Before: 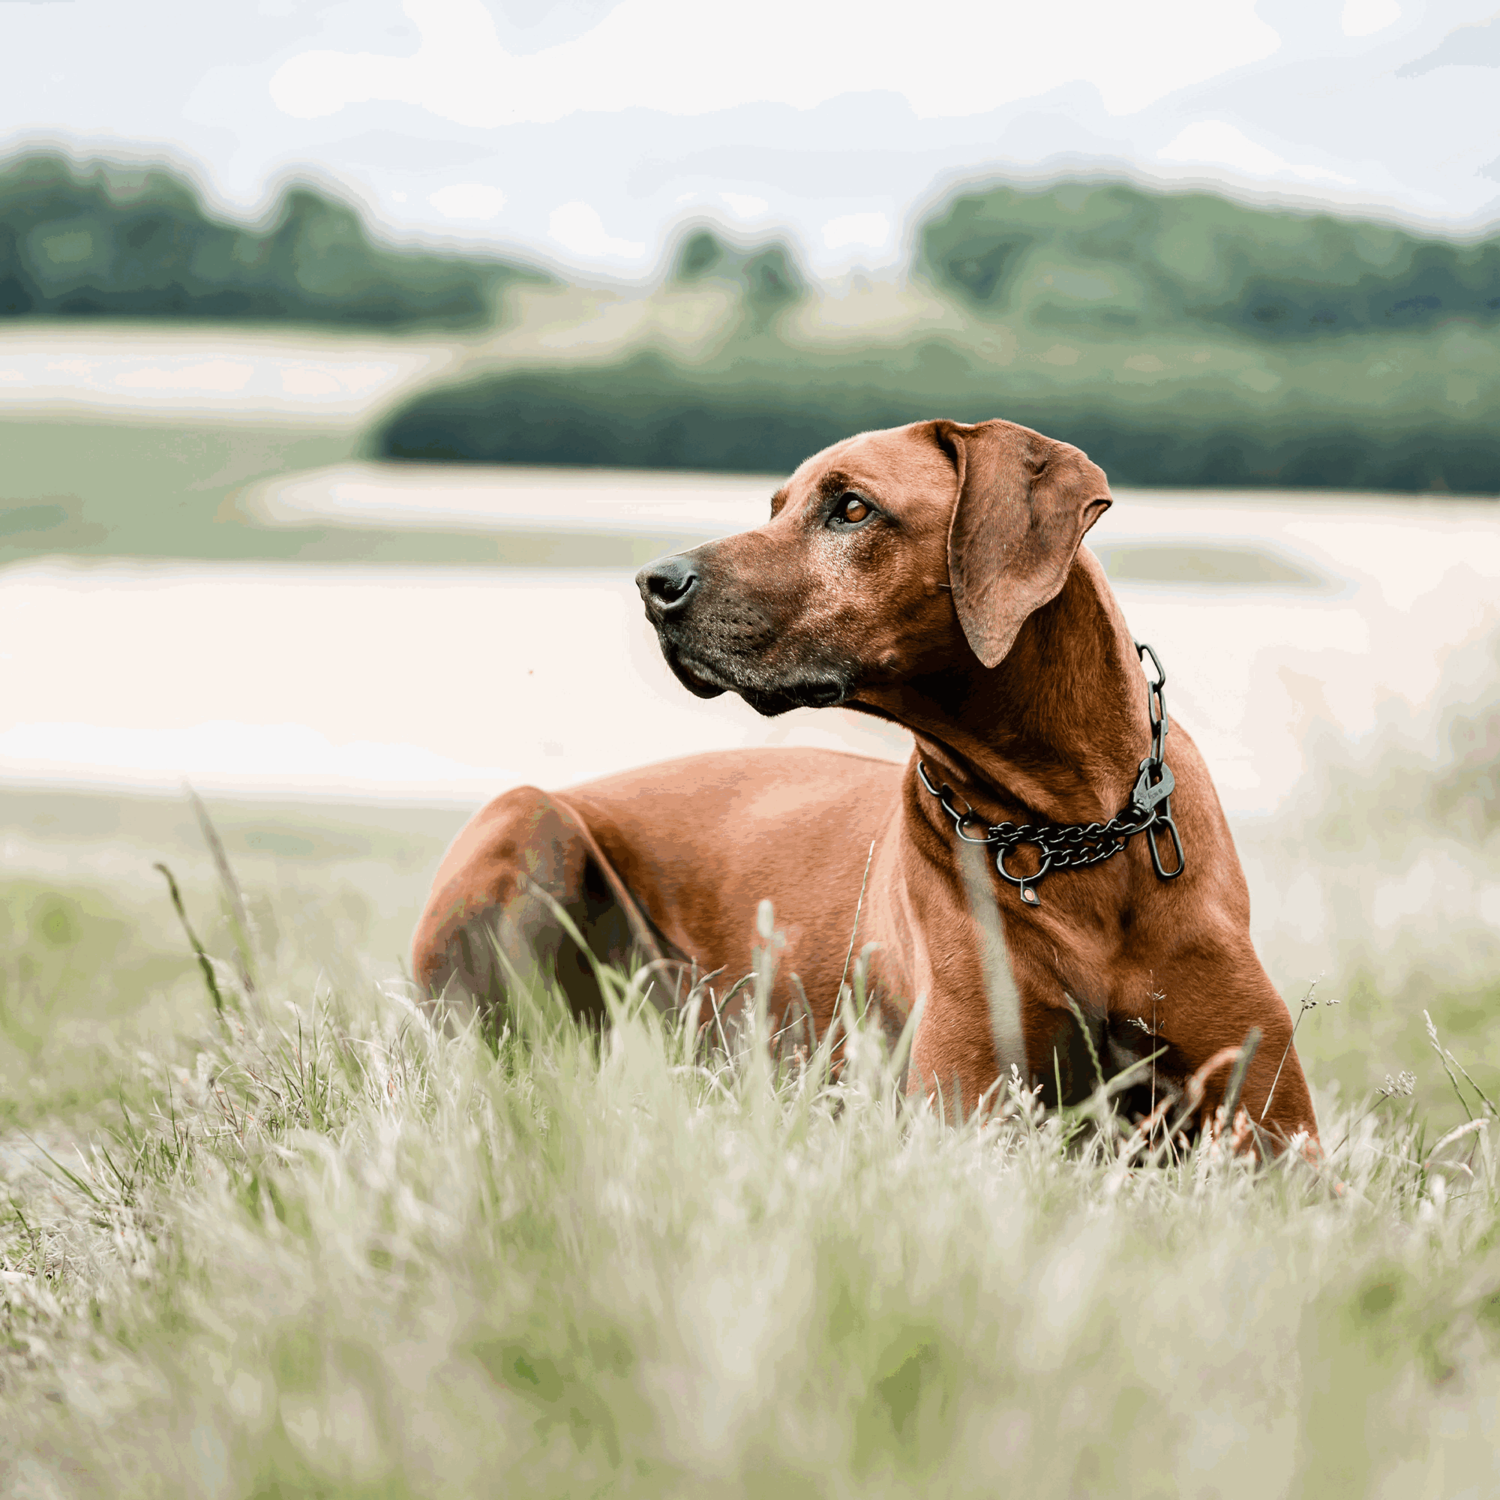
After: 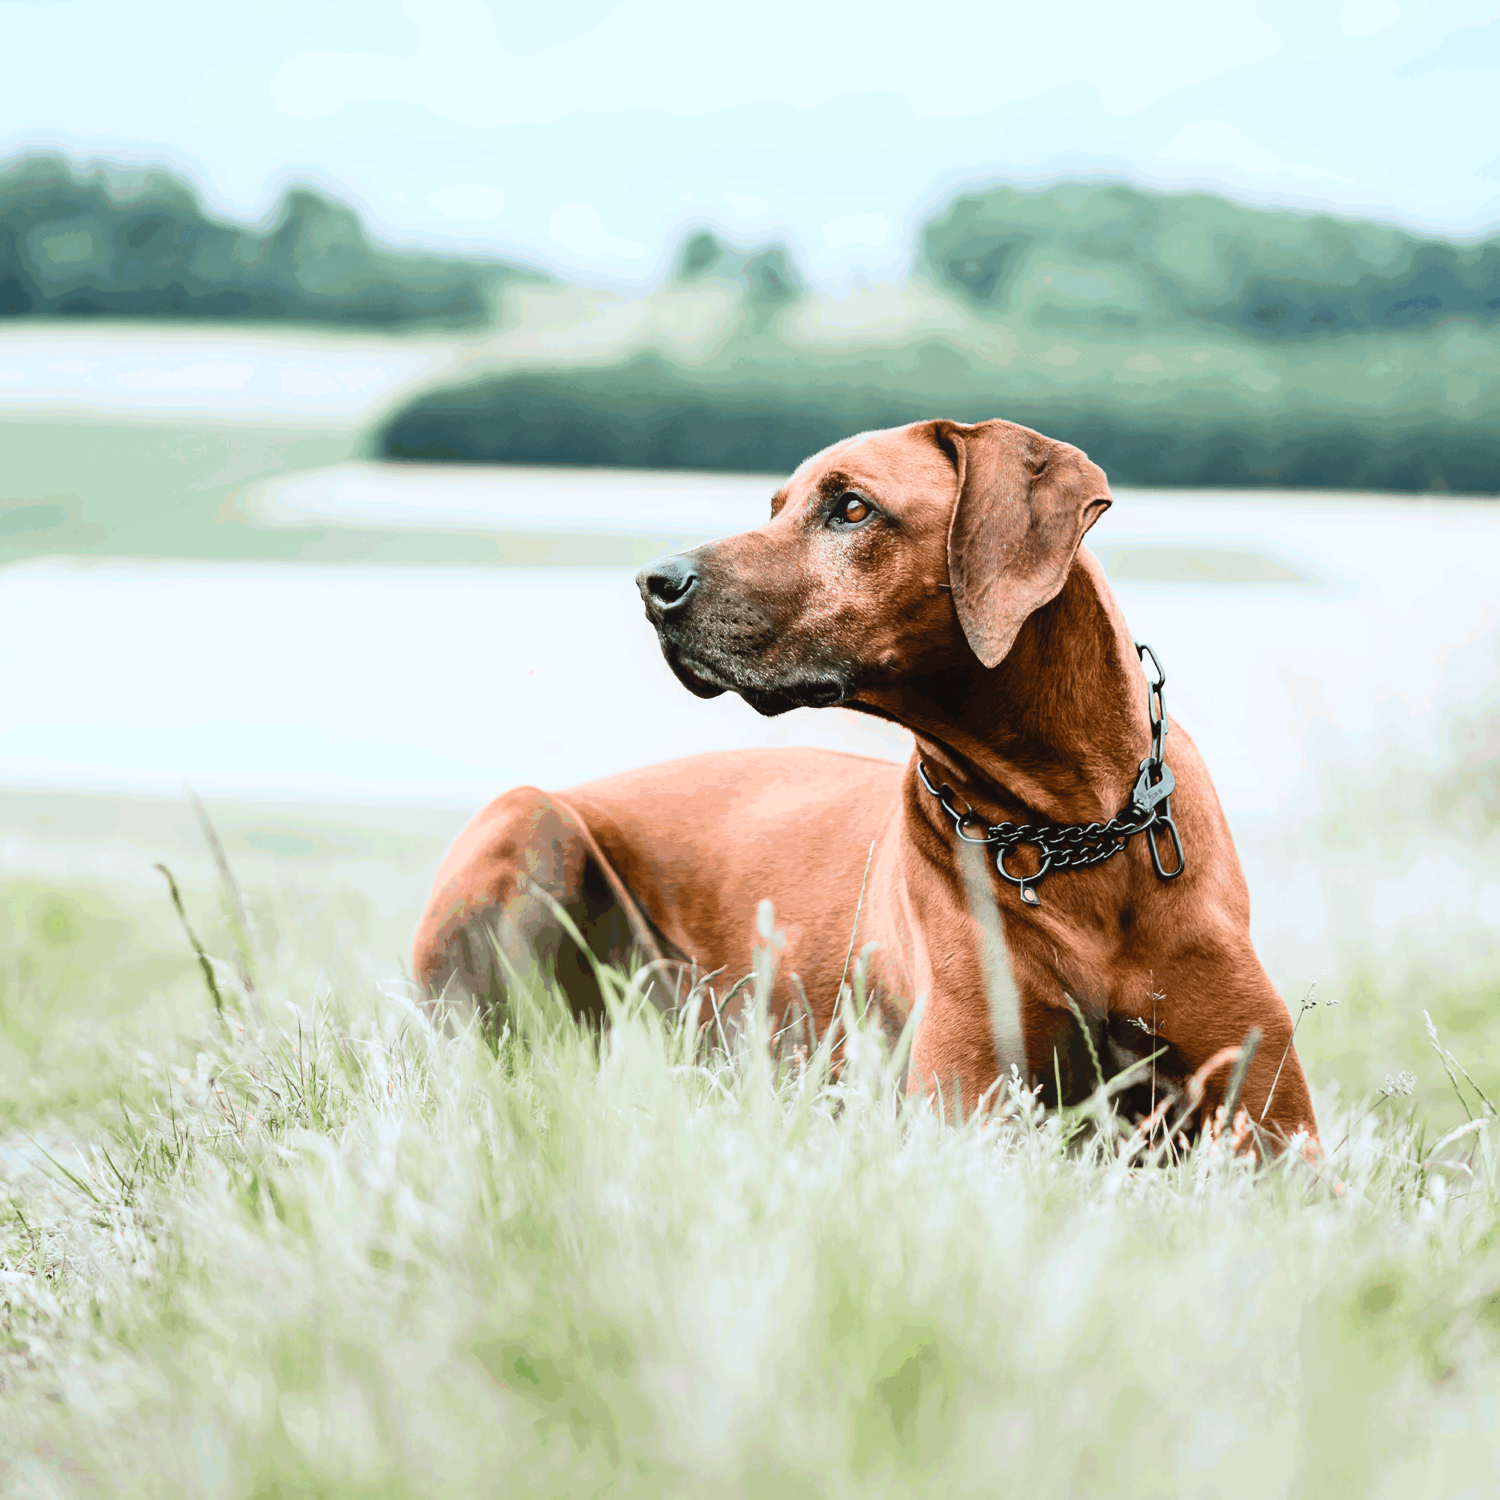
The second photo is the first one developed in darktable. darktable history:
contrast brightness saturation: contrast 0.204, brightness 0.16, saturation 0.221
contrast equalizer: octaves 7, y [[0.627 ×6], [0.563 ×6], [0 ×6], [0 ×6], [0 ×6]], mix -0.189
color correction: highlights a* -4.21, highlights b* -10.68
